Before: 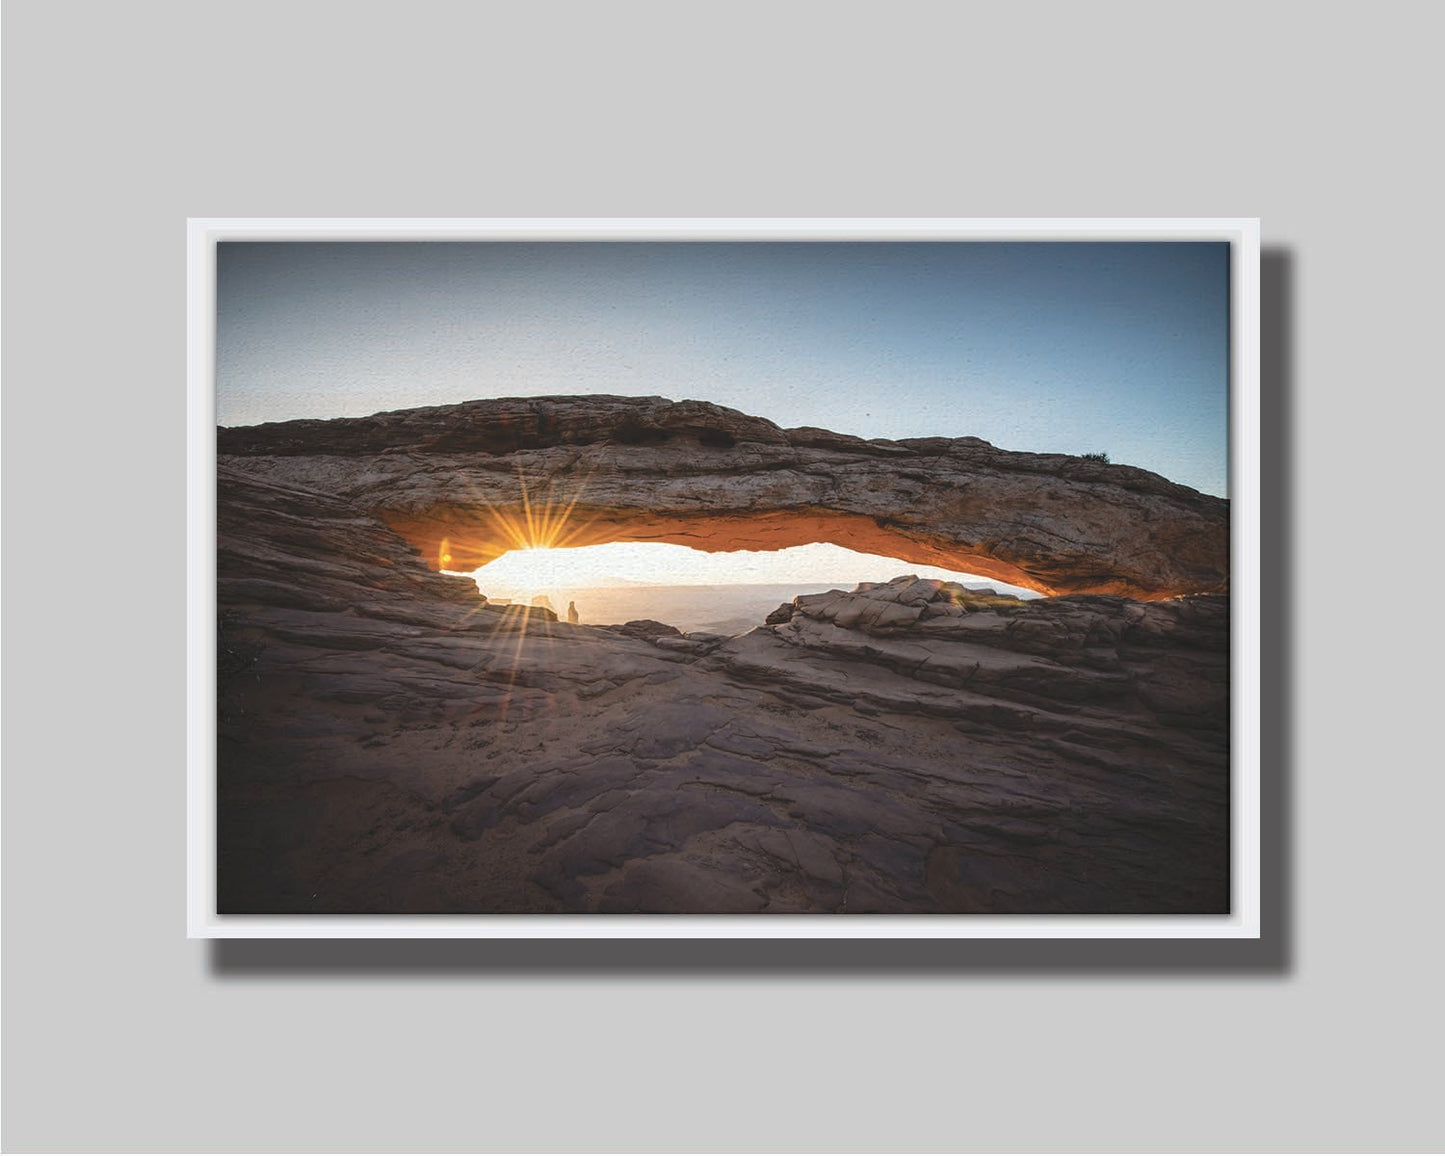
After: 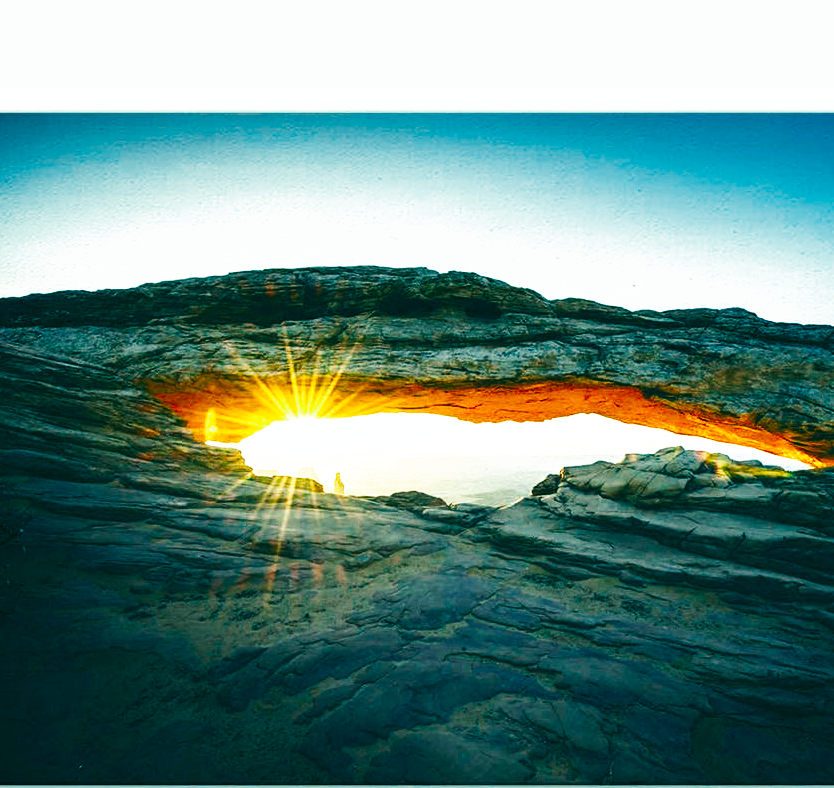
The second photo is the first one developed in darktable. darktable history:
base curve: curves: ch0 [(0, 0.003) (0.001, 0.002) (0.006, 0.004) (0.02, 0.022) (0.048, 0.086) (0.094, 0.234) (0.162, 0.431) (0.258, 0.629) (0.385, 0.8) (0.548, 0.918) (0.751, 0.988) (1, 1)], preserve colors none
color balance rgb: shadows lift › luminance -7.7%, shadows lift › chroma 2.13%, shadows lift › hue 165.27°, power › luminance -7.77%, power › chroma 1.1%, power › hue 215.88°, highlights gain › luminance 15.15%, highlights gain › chroma 7%, highlights gain › hue 125.57°, global offset › luminance -0.33%, global offset › chroma 0.11%, global offset › hue 165.27°, perceptual saturation grading › global saturation 24.42%, perceptual saturation grading › highlights -24.42%, perceptual saturation grading › mid-tones 24.42%, perceptual saturation grading › shadows 40%, perceptual brilliance grading › global brilliance -5%, perceptual brilliance grading › highlights 24.42%, perceptual brilliance grading › mid-tones 7%, perceptual brilliance grading › shadows -5%
color zones: curves: ch0 [(0, 0.5) (0.125, 0.4) (0.25, 0.5) (0.375, 0.4) (0.5, 0.4) (0.625, 0.35) (0.75, 0.35) (0.875, 0.5)]; ch1 [(0, 0.35) (0.125, 0.45) (0.25, 0.35) (0.375, 0.35) (0.5, 0.35) (0.625, 0.35) (0.75, 0.45) (0.875, 0.35)]; ch2 [(0, 0.6) (0.125, 0.5) (0.25, 0.5) (0.375, 0.6) (0.5, 0.6) (0.625, 0.5) (0.75, 0.5) (0.875, 0.5)]
color correction: saturation 1.8
crop: left 16.202%, top 11.208%, right 26.045%, bottom 20.557%
